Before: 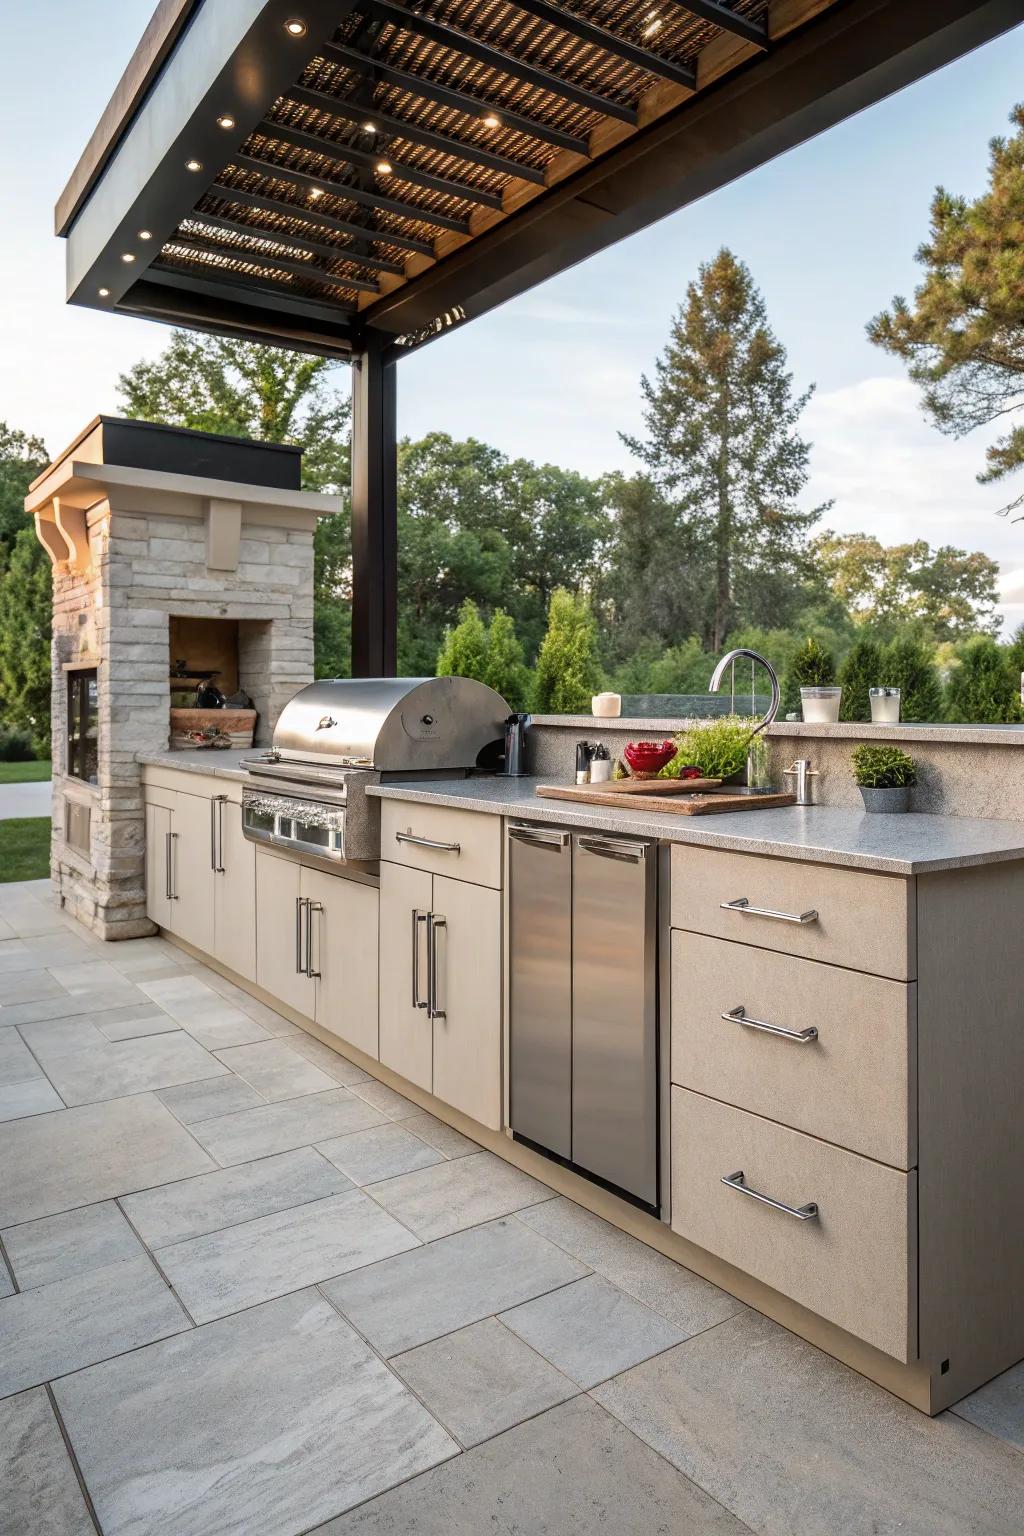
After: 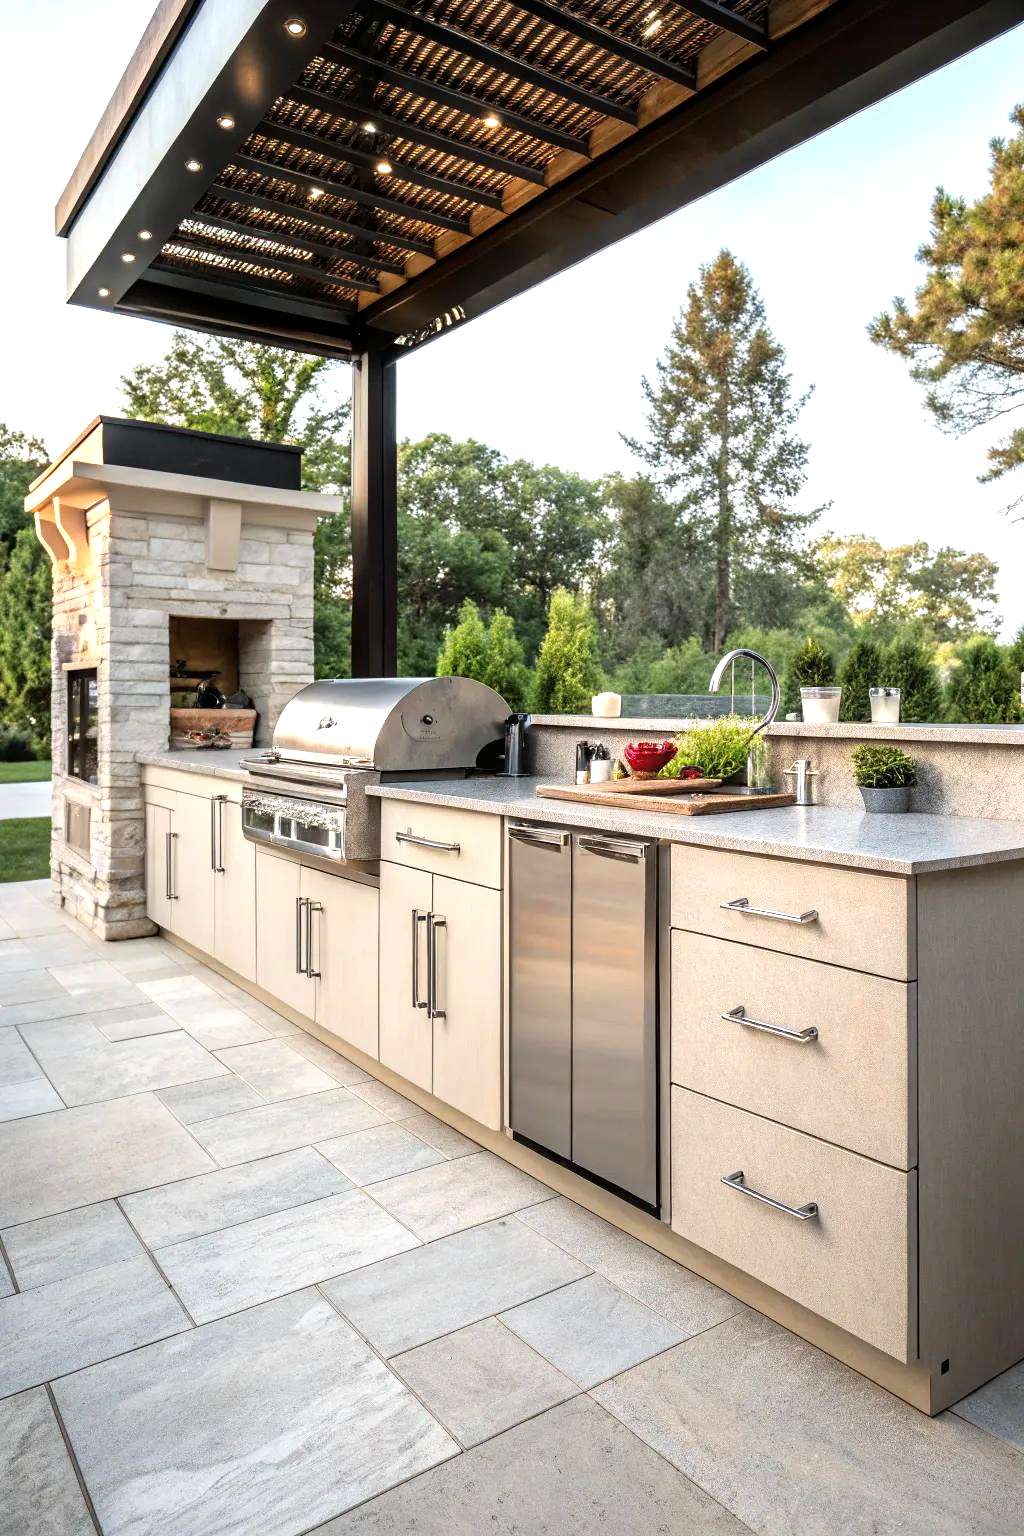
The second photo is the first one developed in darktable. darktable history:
tone equalizer: -8 EV -0.789 EV, -7 EV -0.735 EV, -6 EV -0.635 EV, -5 EV -0.408 EV, -3 EV 0.387 EV, -2 EV 0.6 EV, -1 EV 0.678 EV, +0 EV 0.768 EV
contrast brightness saturation: contrast 0.055
